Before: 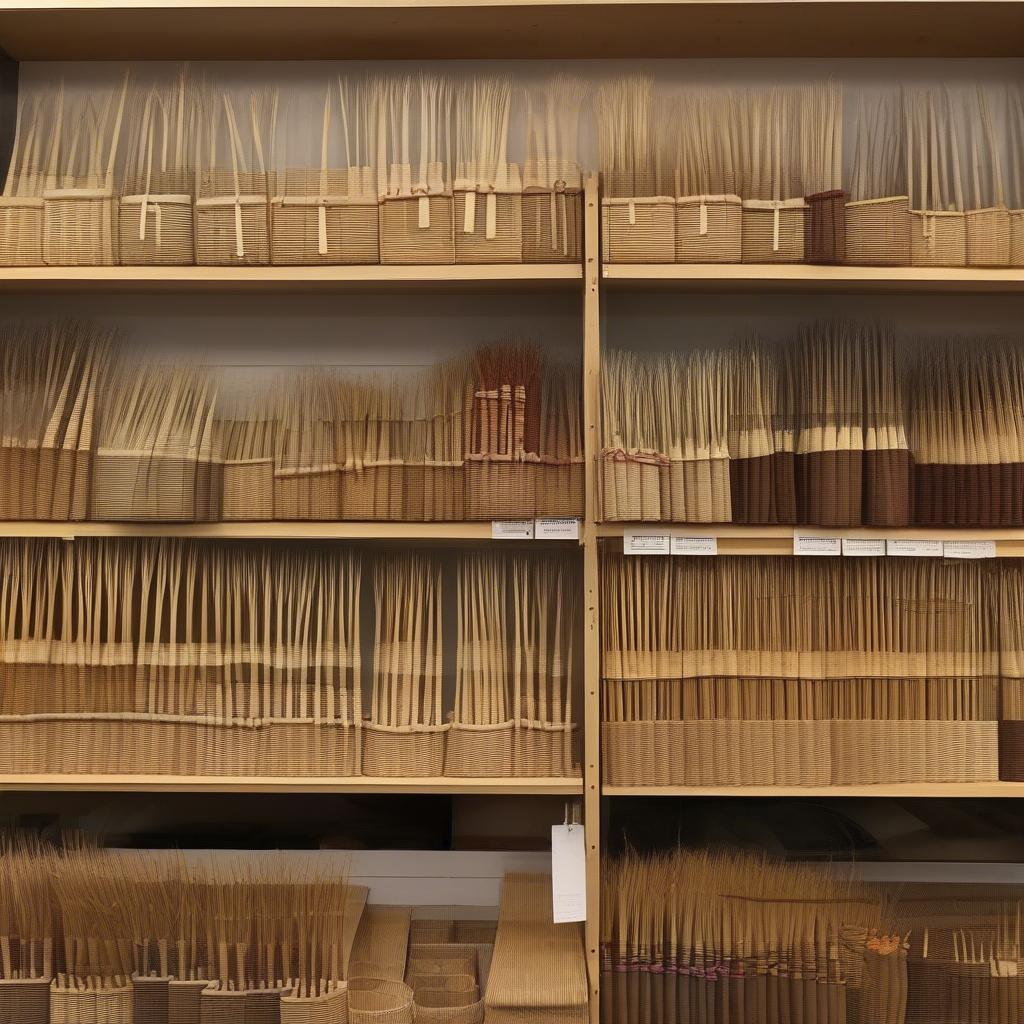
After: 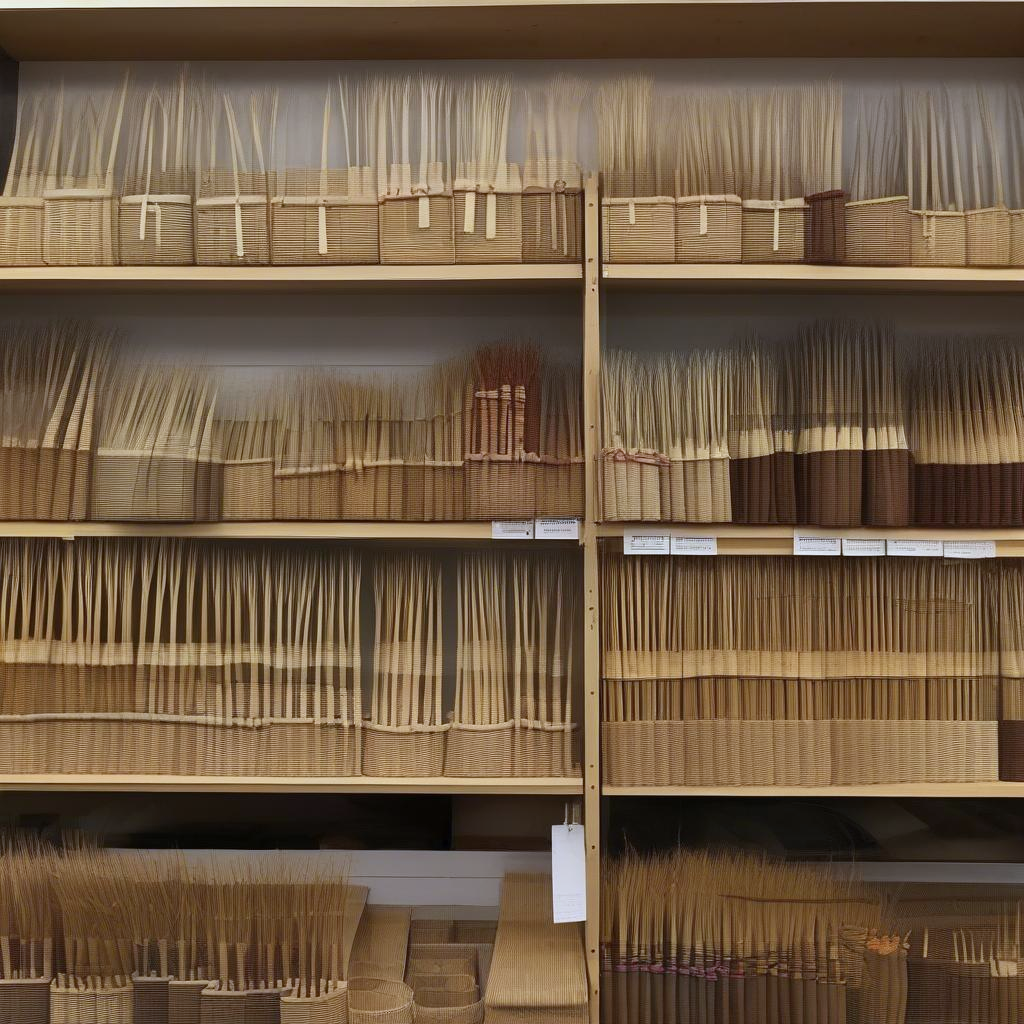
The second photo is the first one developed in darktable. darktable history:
exposure: compensate highlight preservation false
white balance: red 0.931, blue 1.11
sharpen: radius 2.883, amount 0.868, threshold 47.523
